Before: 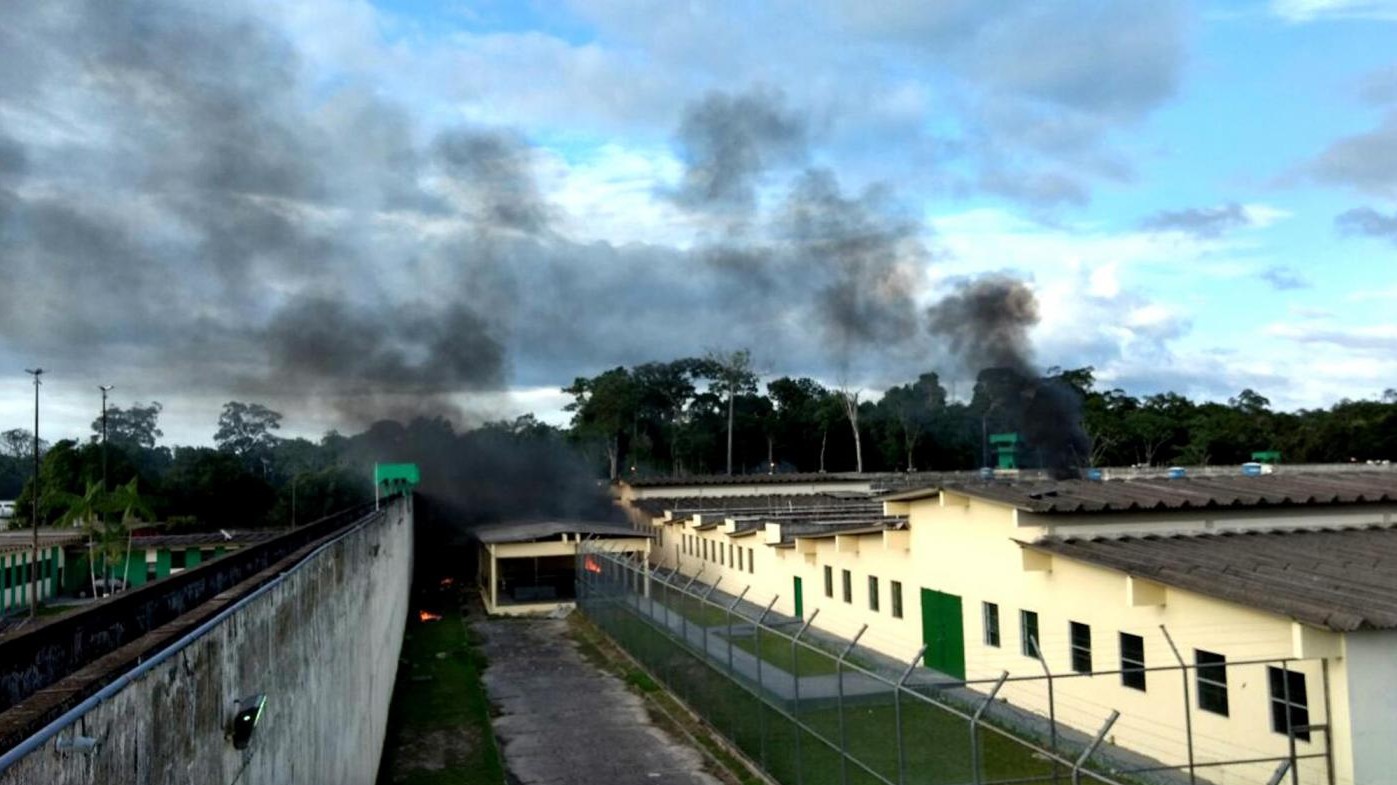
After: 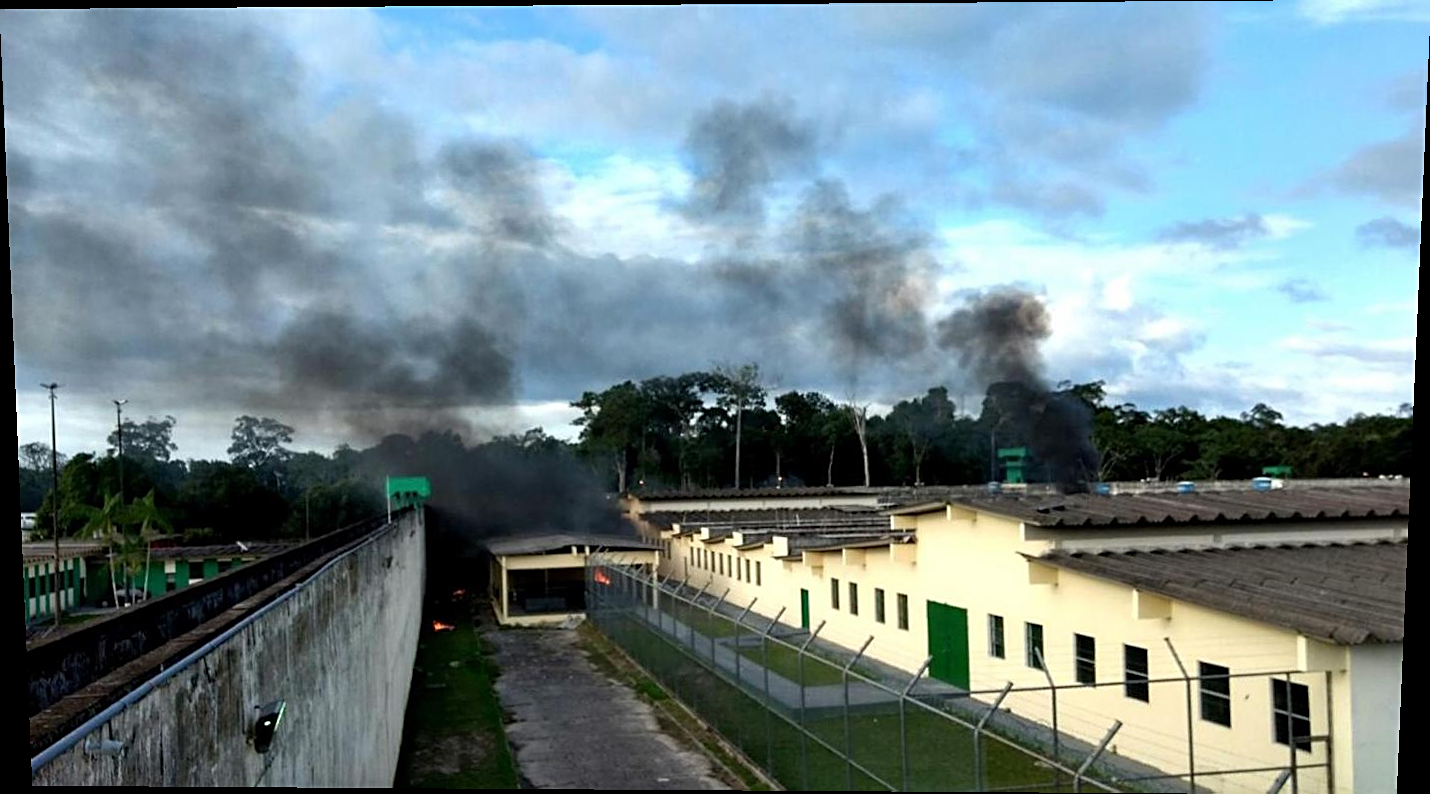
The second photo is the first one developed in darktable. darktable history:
rotate and perspective: lens shift (vertical) 0.048, lens shift (horizontal) -0.024, automatic cropping off
sharpen: on, module defaults
